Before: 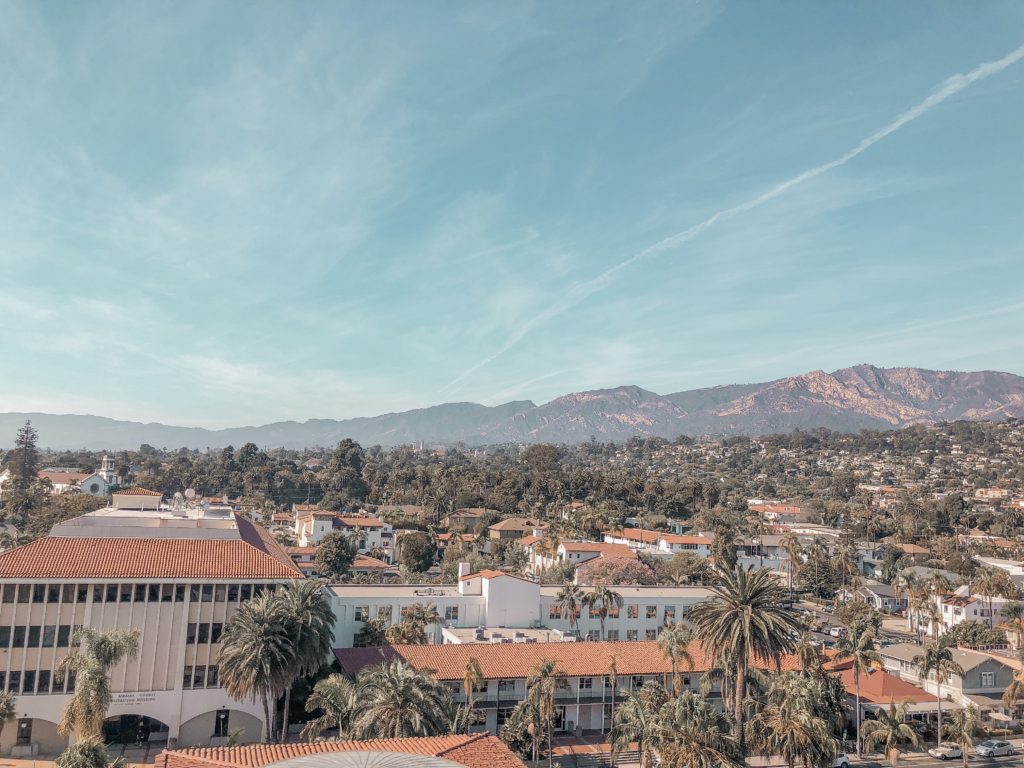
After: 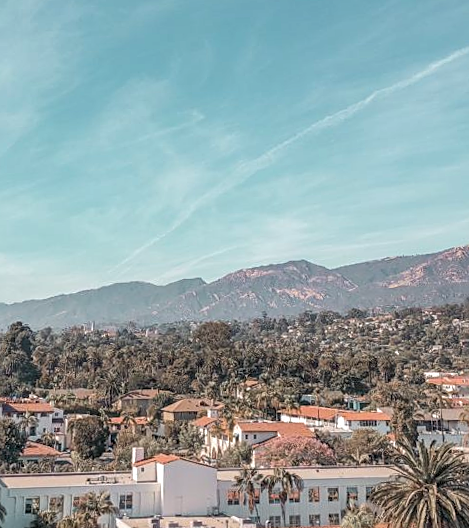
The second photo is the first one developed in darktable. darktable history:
local contrast: on, module defaults
crop: left 32.075%, top 10.976%, right 18.355%, bottom 17.596%
sharpen: on, module defaults
rotate and perspective: rotation -1.68°, lens shift (vertical) -0.146, crop left 0.049, crop right 0.912, crop top 0.032, crop bottom 0.96
